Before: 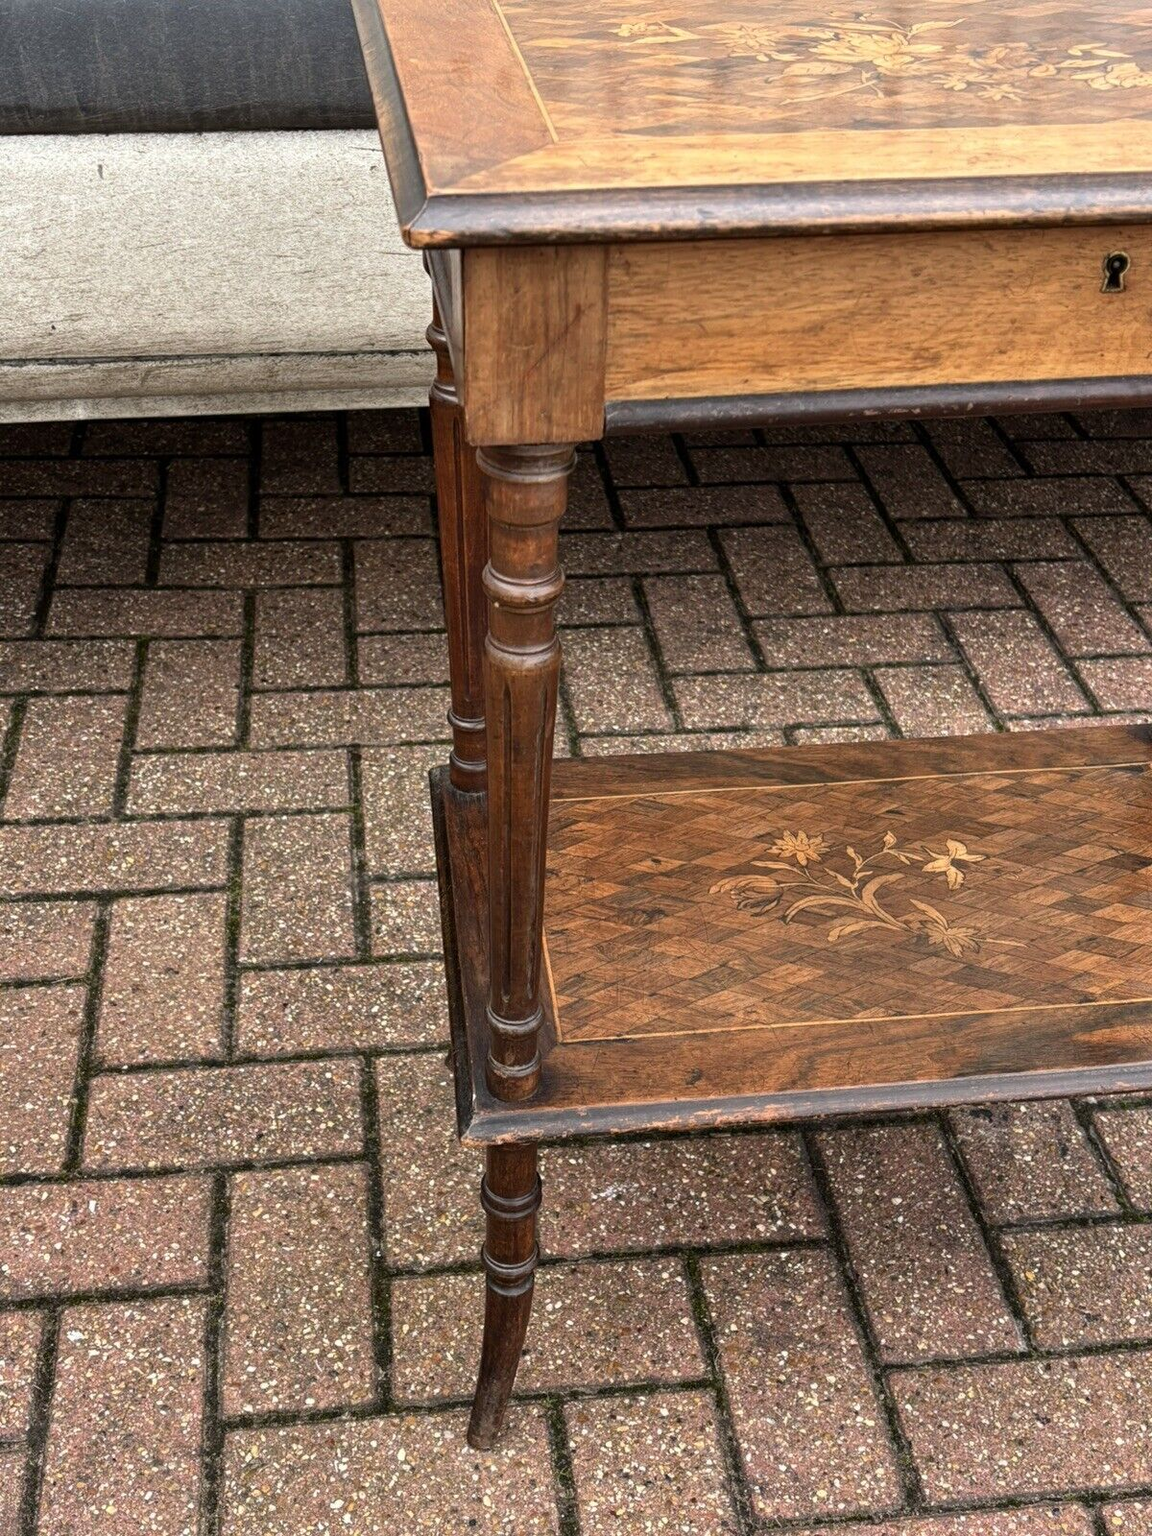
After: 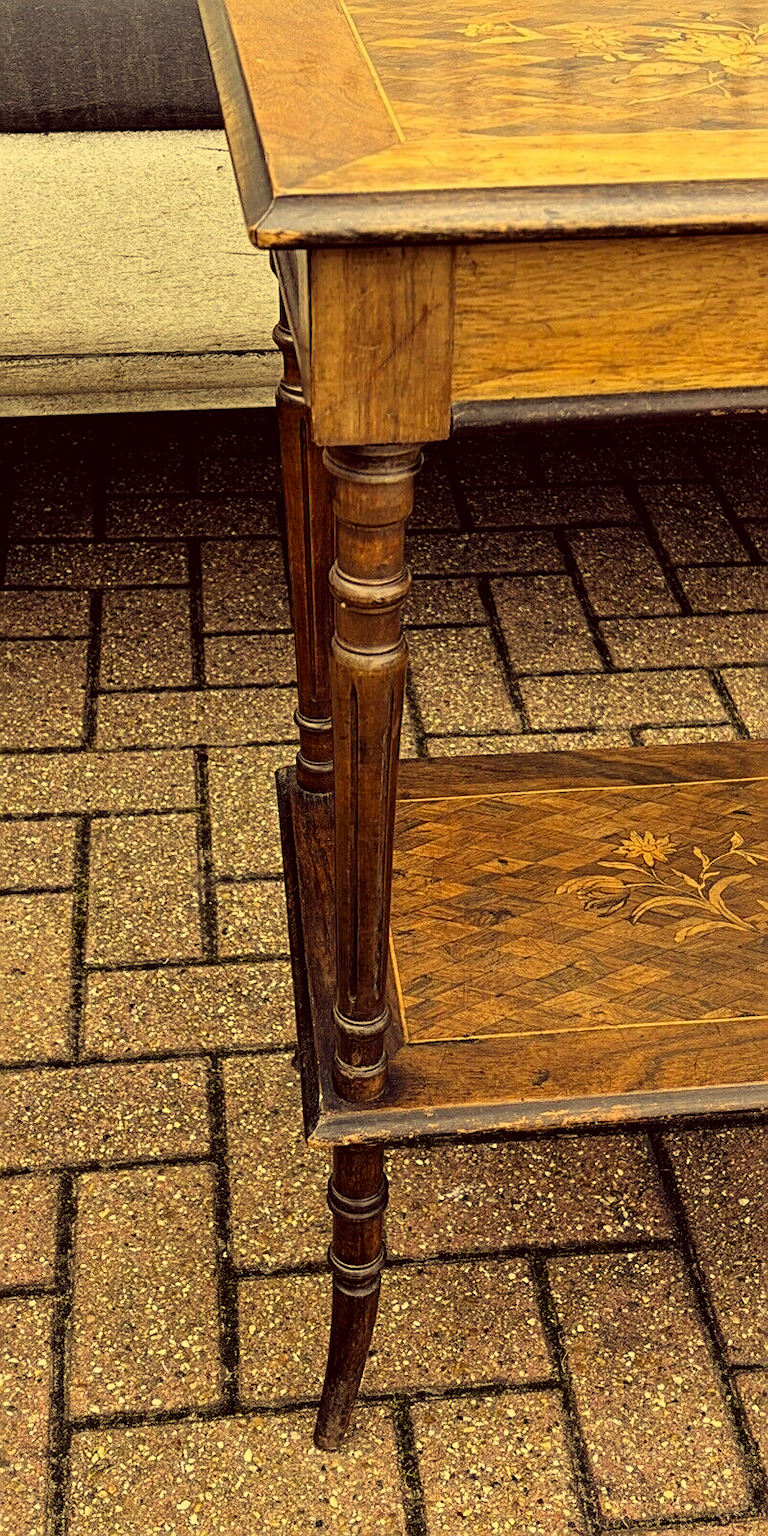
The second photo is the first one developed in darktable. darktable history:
crop and rotate: left 13.383%, right 19.949%
color correction: highlights a* -0.456, highlights b* 39.75, shadows a* 9.86, shadows b* -0.597
sharpen: on, module defaults
filmic rgb: black relative exposure -11.83 EV, white relative exposure 5.4 EV, hardness 4.5, latitude 49.1%, contrast 1.141, color science v6 (2022)
